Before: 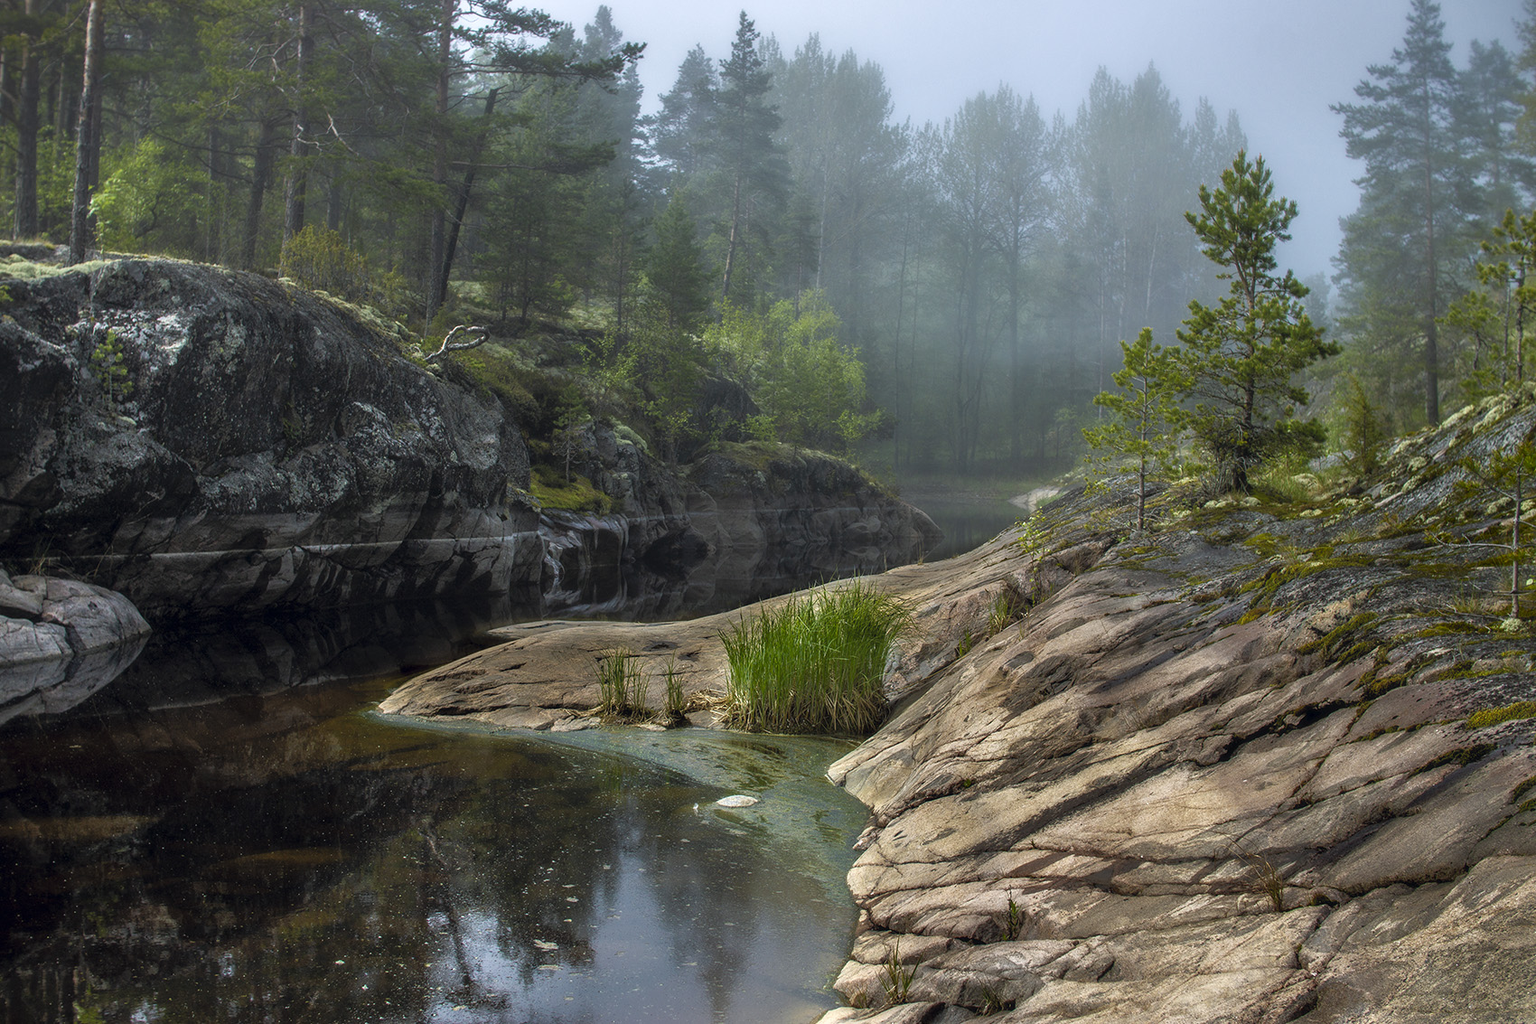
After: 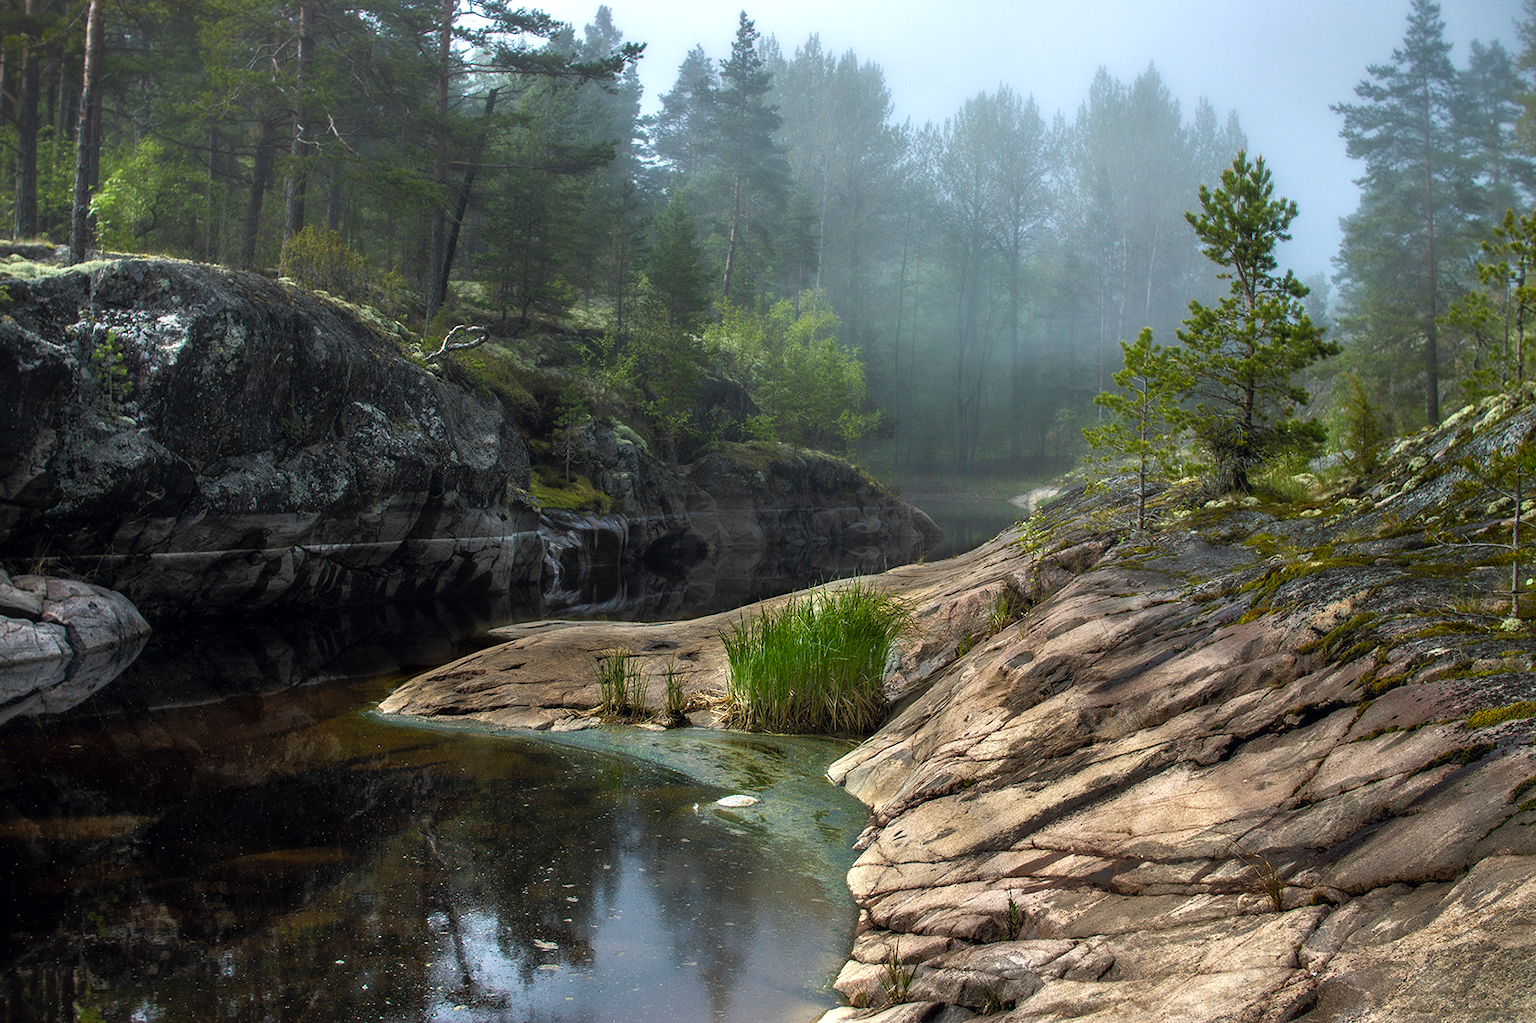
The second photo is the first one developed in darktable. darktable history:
tone equalizer: -8 EV -0.402 EV, -7 EV -0.399 EV, -6 EV -0.334 EV, -5 EV -0.231 EV, -3 EV 0.229 EV, -2 EV 0.358 EV, -1 EV 0.392 EV, +0 EV 0.425 EV, edges refinement/feathering 500, mask exposure compensation -1.57 EV, preserve details guided filter
exposure: black level correction 0, compensate exposure bias true, compensate highlight preservation false
